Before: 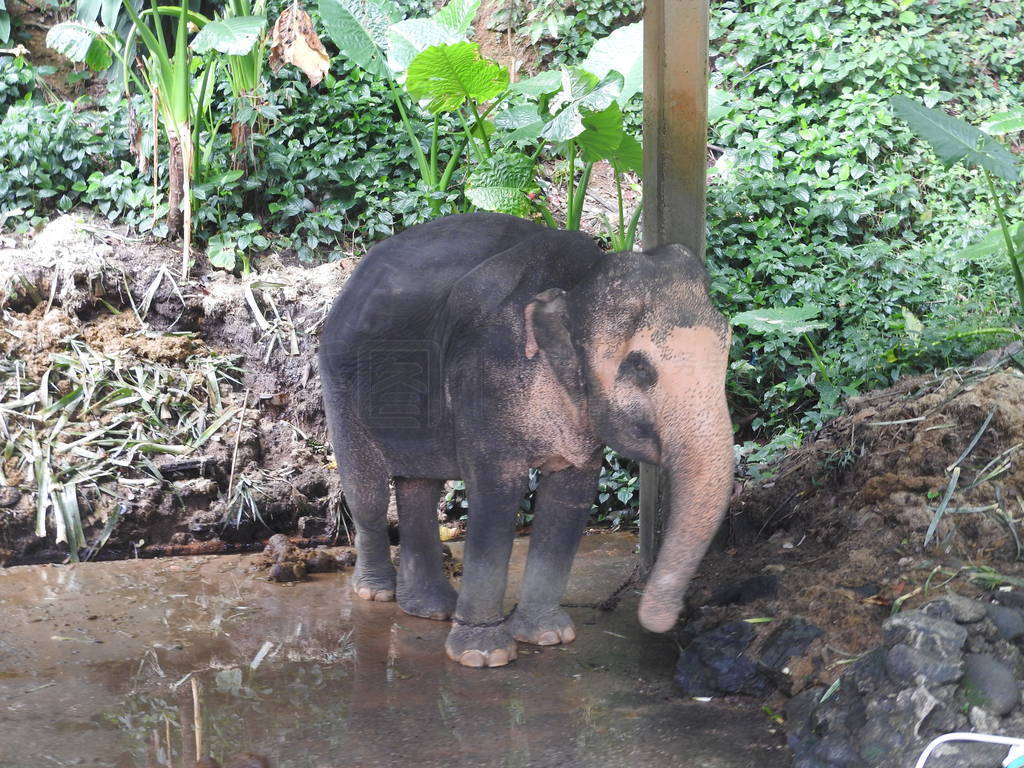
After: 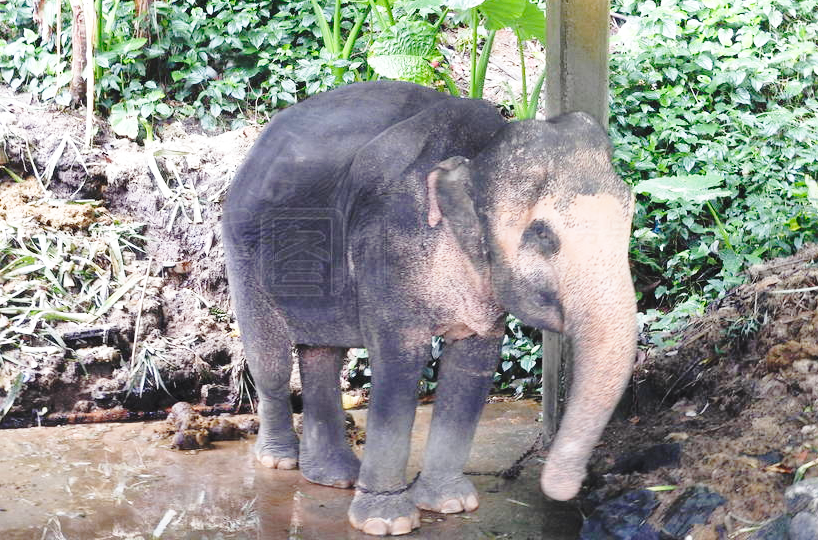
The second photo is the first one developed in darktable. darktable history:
crop: left 9.554%, top 17.285%, right 10.534%, bottom 12.377%
base curve: curves: ch0 [(0, 0) (0.032, 0.037) (0.105, 0.228) (0.435, 0.76) (0.856, 0.983) (1, 1)], preserve colors none
